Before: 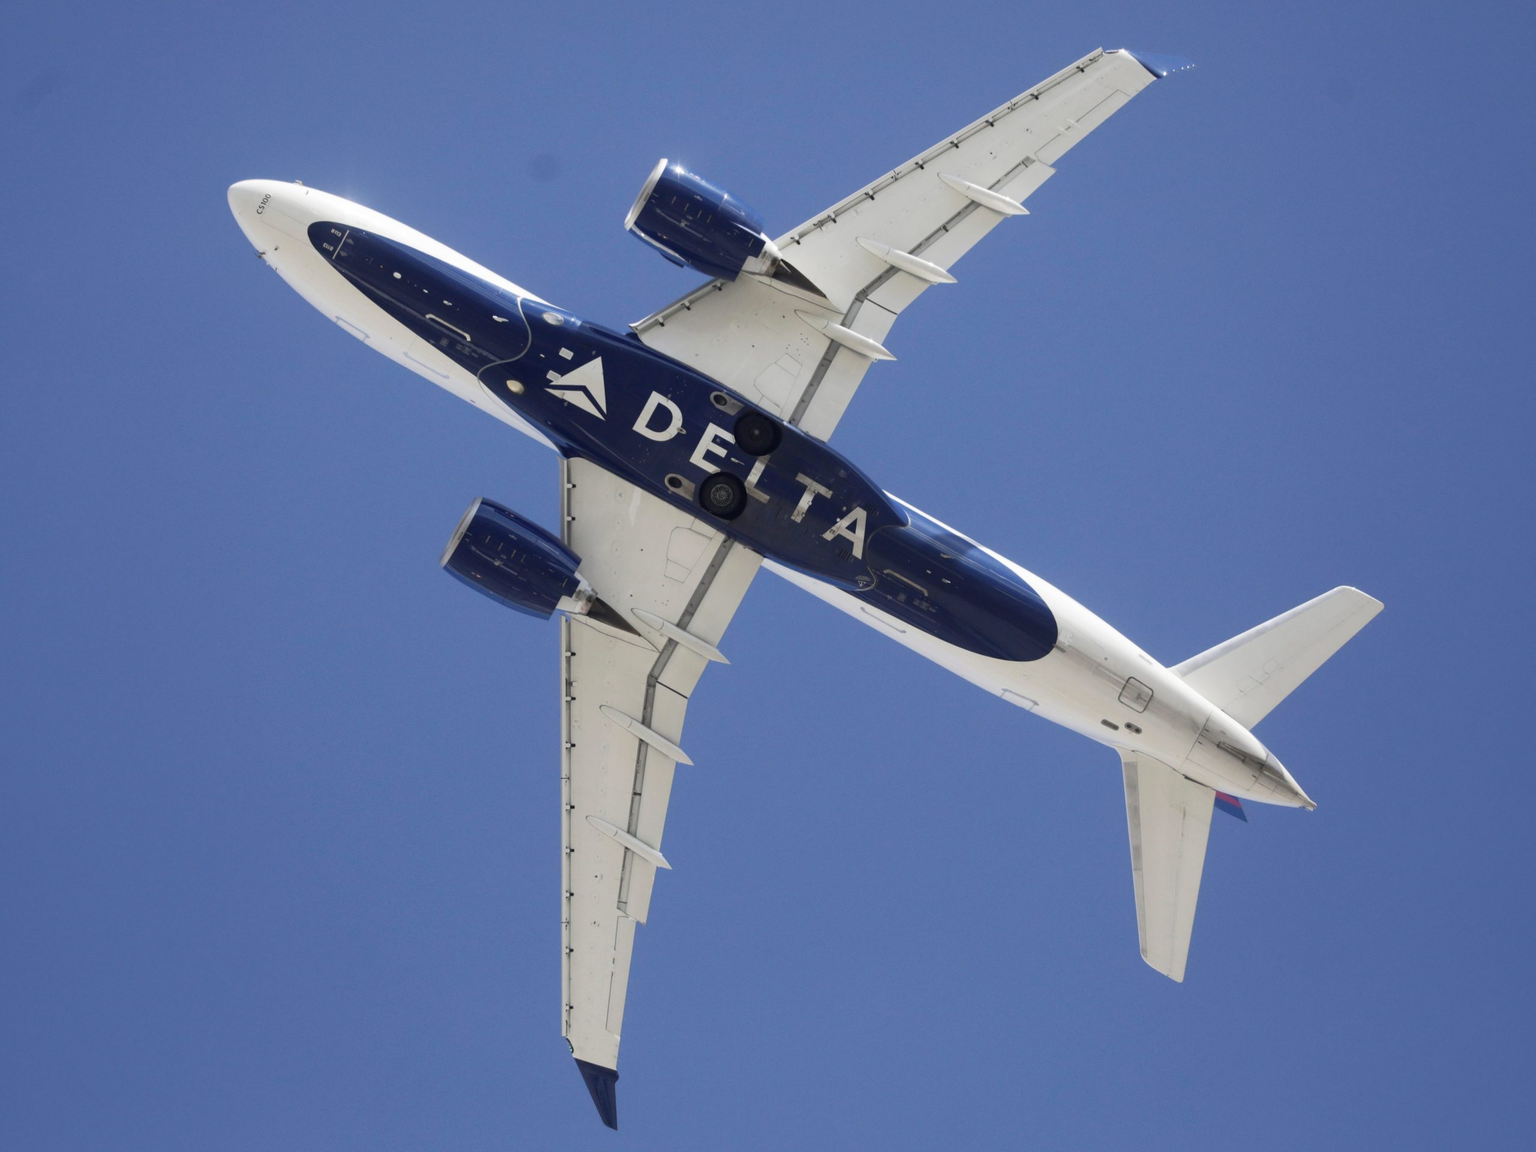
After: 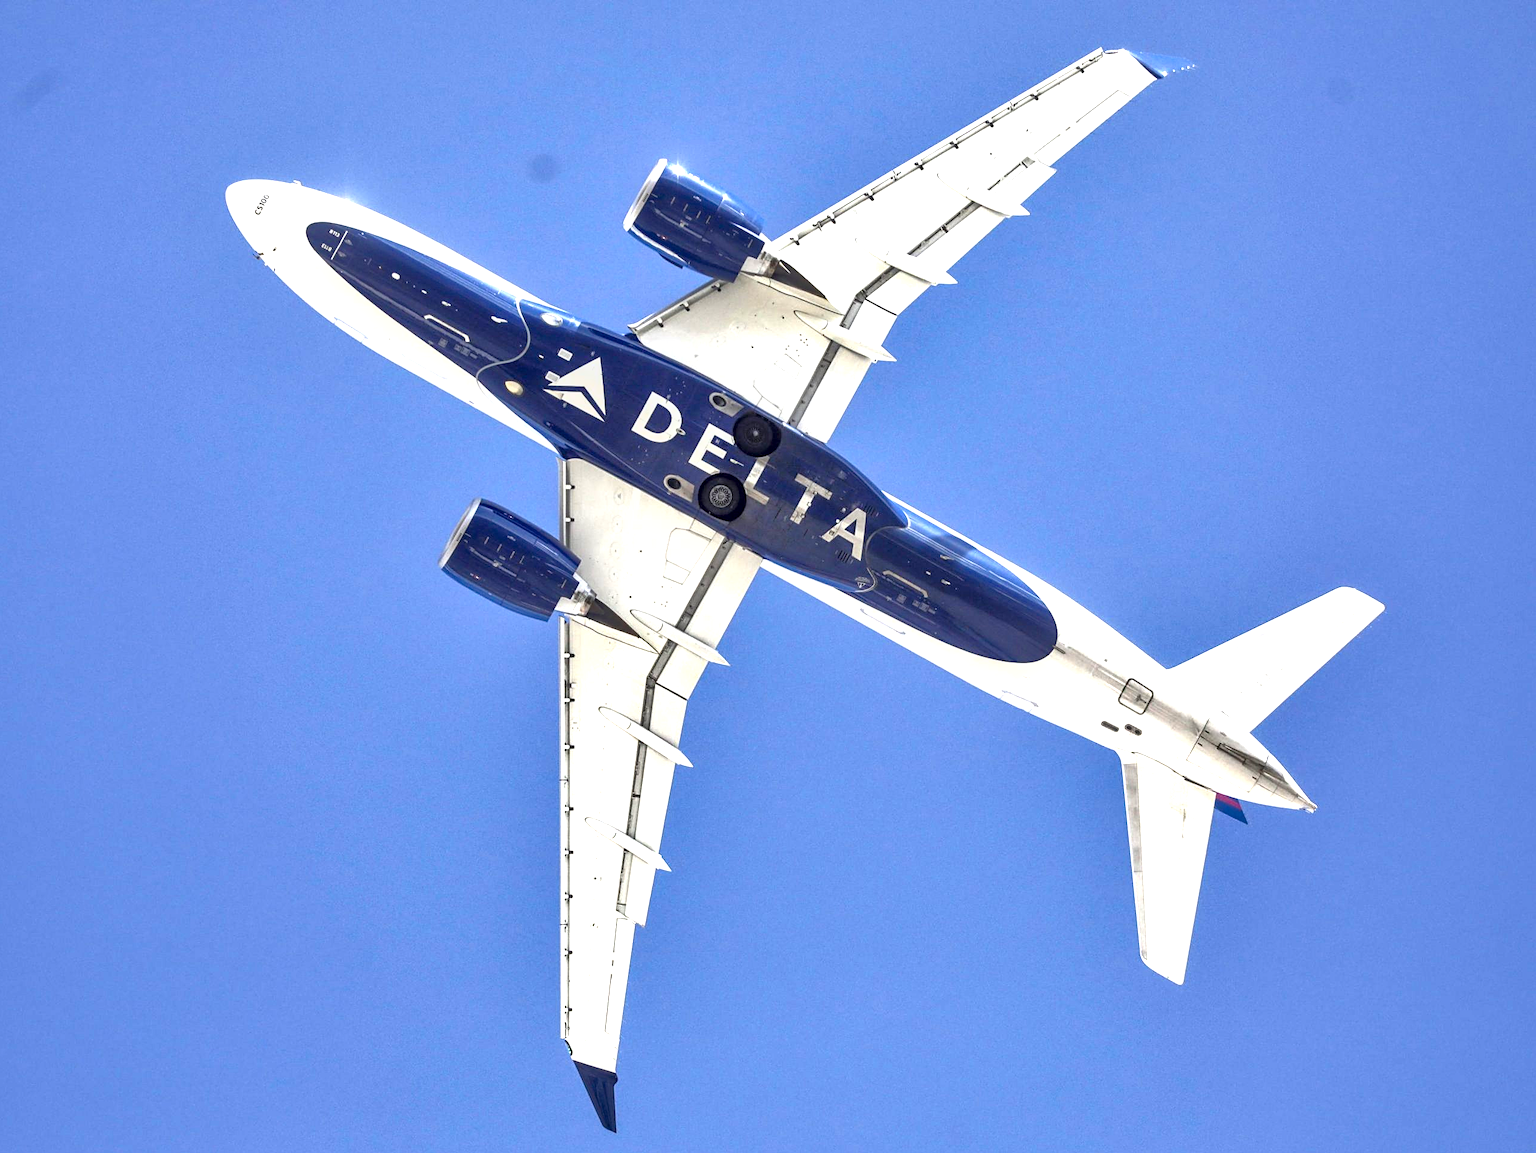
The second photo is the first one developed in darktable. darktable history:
exposure: black level correction 0.001, exposure 1.127 EV, compensate highlight preservation false
sharpen: on, module defaults
shadows and highlights: low approximation 0.01, soften with gaussian
tone equalizer: -8 EV 0.007 EV, -7 EV -0.008 EV, -6 EV 0.043 EV, -5 EV 0.046 EV, -4 EV 0.273 EV, -3 EV 0.66 EV, -2 EV 0.589 EV, -1 EV 0.201 EV, +0 EV 0.042 EV
local contrast: highlights 58%, detail 146%
color balance rgb: shadows lift › luminance 0.801%, shadows lift › chroma 0.455%, shadows lift › hue 20.54°, perceptual saturation grading › global saturation 19.633%
crop and rotate: left 0.193%, bottom 0.009%
